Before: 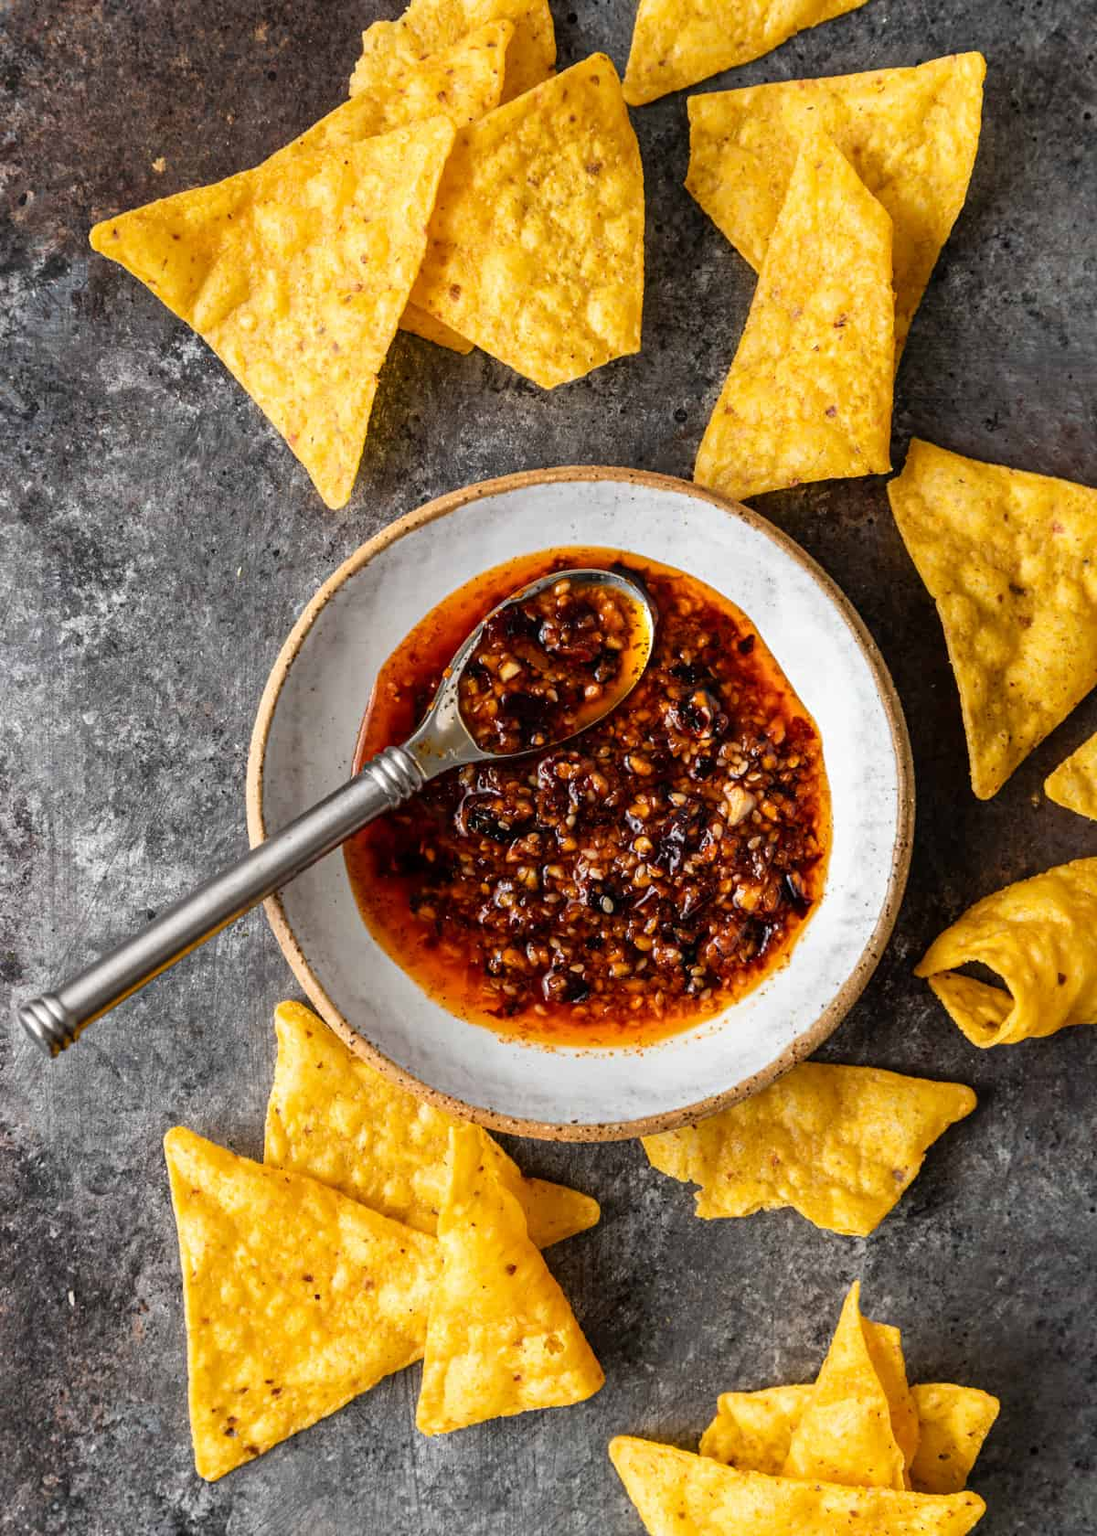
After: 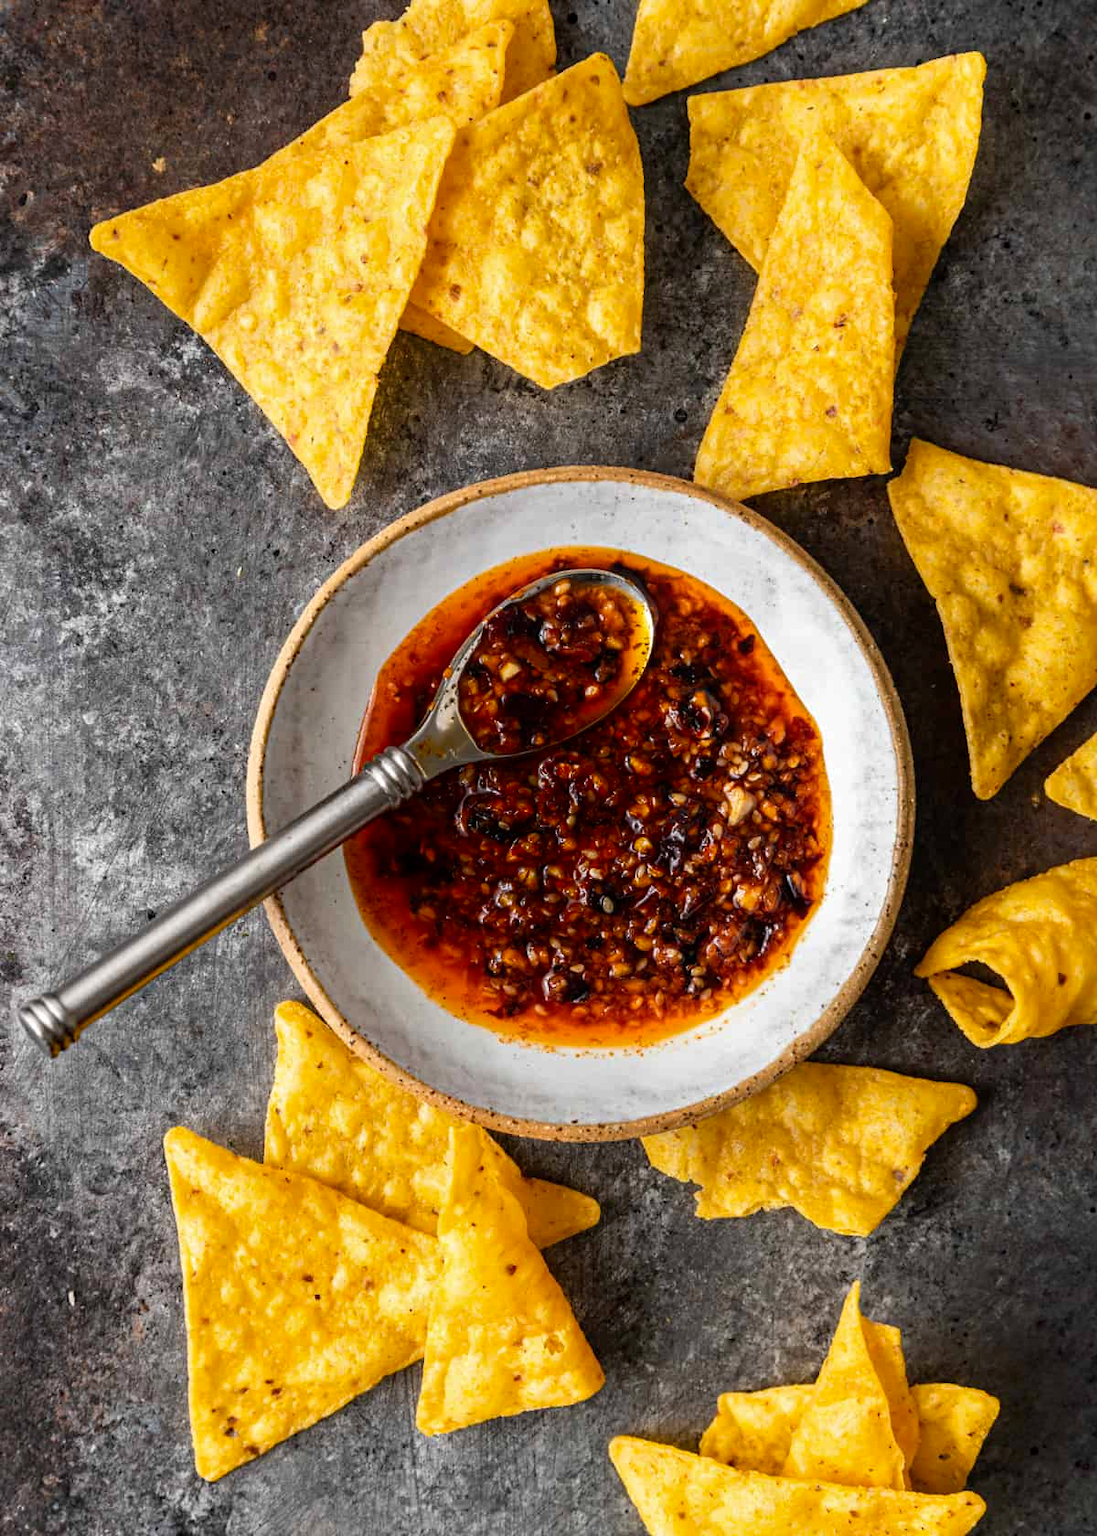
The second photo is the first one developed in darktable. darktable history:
shadows and highlights: shadows -87.02, highlights -35.67, soften with gaussian
haze removal: compatibility mode true, adaptive false
